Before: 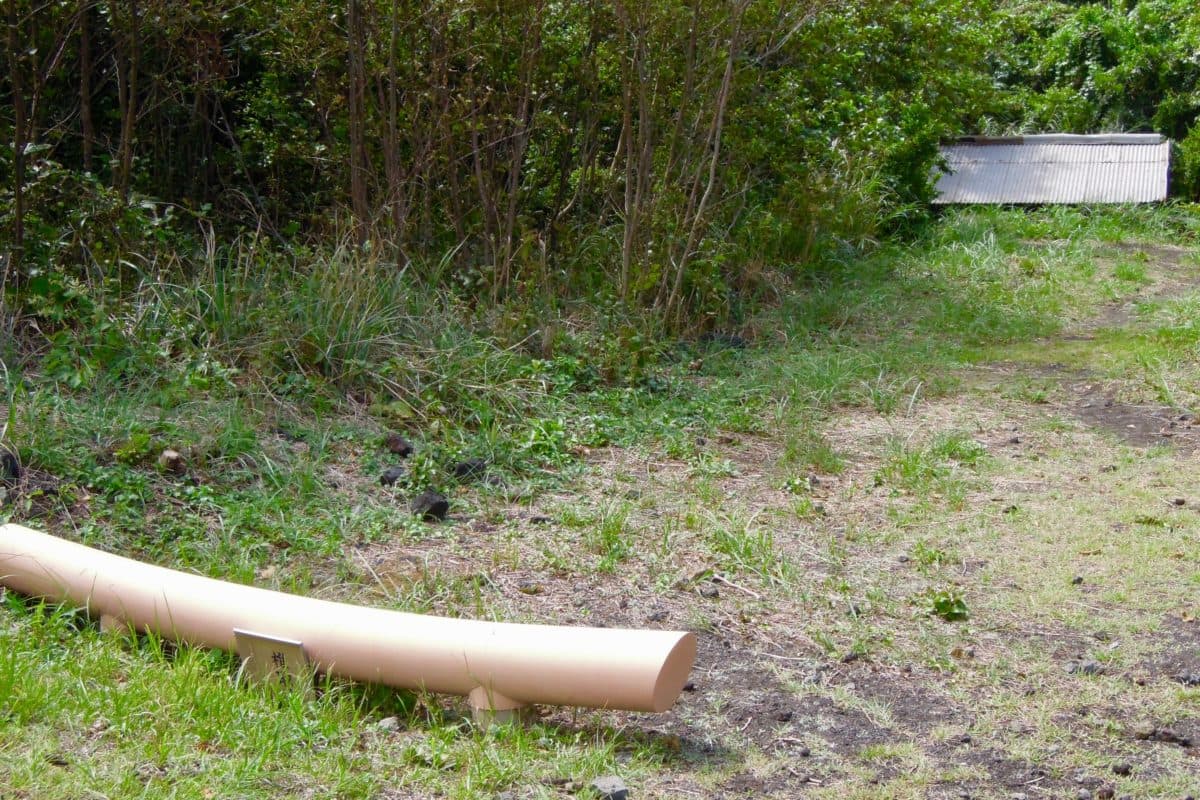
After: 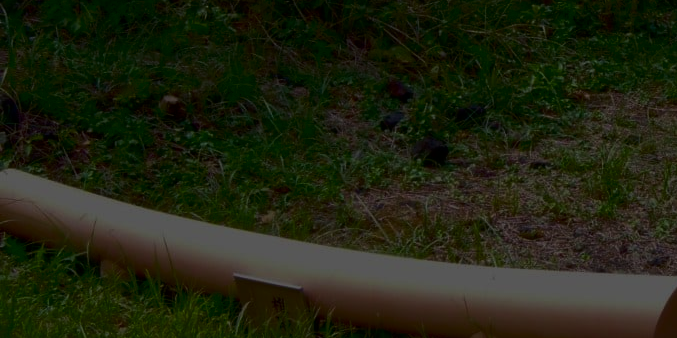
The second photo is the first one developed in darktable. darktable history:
contrast brightness saturation: contrast 0.133, brightness -0.233, saturation 0.149
velvia: on, module defaults
exposure: exposure -2.36 EV, compensate highlight preservation false
crop: top 44.435%, right 43.554%, bottom 13.293%
